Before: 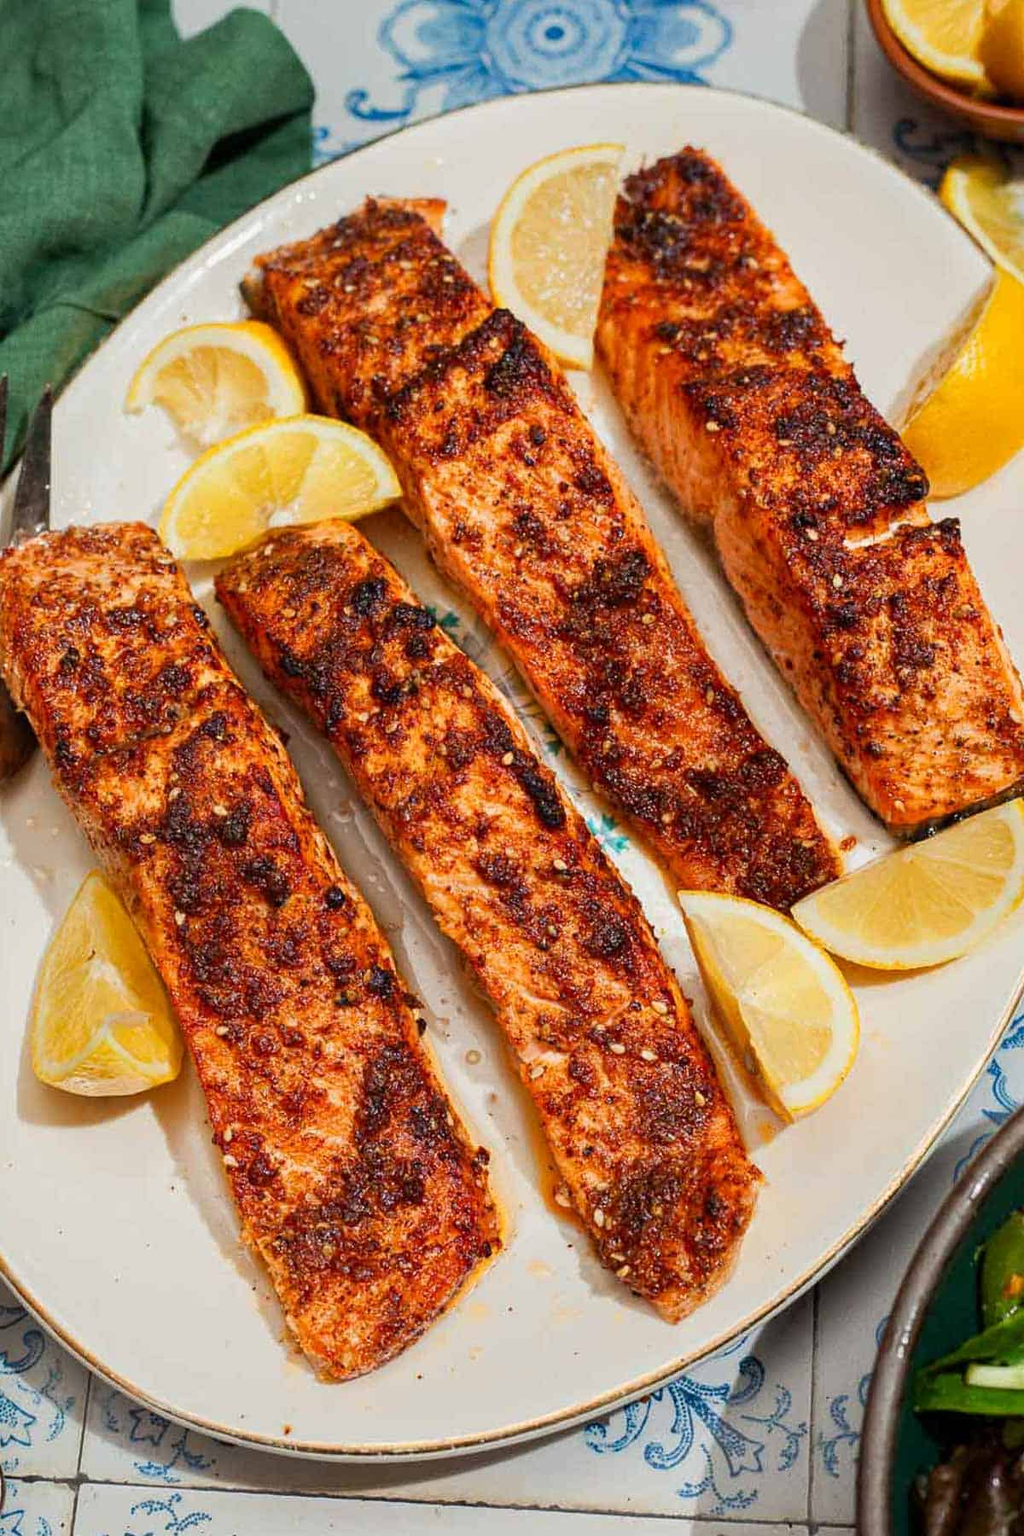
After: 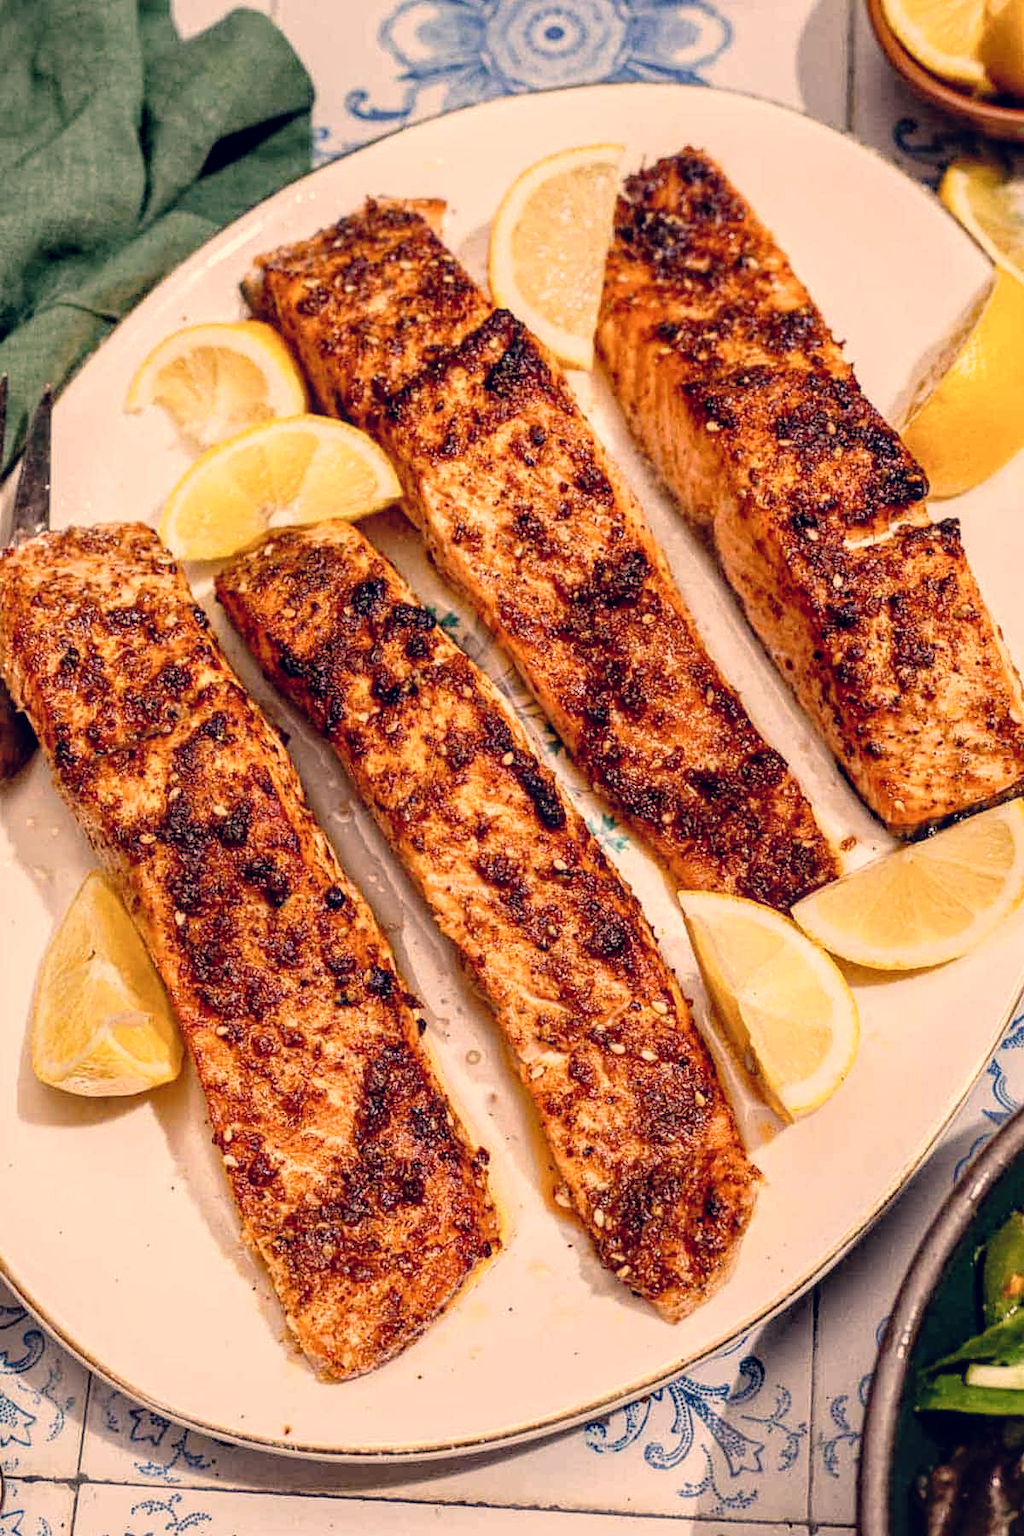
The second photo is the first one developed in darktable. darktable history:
local contrast: on, module defaults
color correction: highlights a* 20.31, highlights b* 26.99, shadows a* 3.48, shadows b* -16.69, saturation 0.725
tone curve: curves: ch0 [(0, 0) (0.003, 0.003) (0.011, 0.006) (0.025, 0.015) (0.044, 0.025) (0.069, 0.034) (0.1, 0.052) (0.136, 0.092) (0.177, 0.157) (0.224, 0.228) (0.277, 0.305) (0.335, 0.392) (0.399, 0.466) (0.468, 0.543) (0.543, 0.612) (0.623, 0.692) (0.709, 0.78) (0.801, 0.865) (0.898, 0.935) (1, 1)], preserve colors none
